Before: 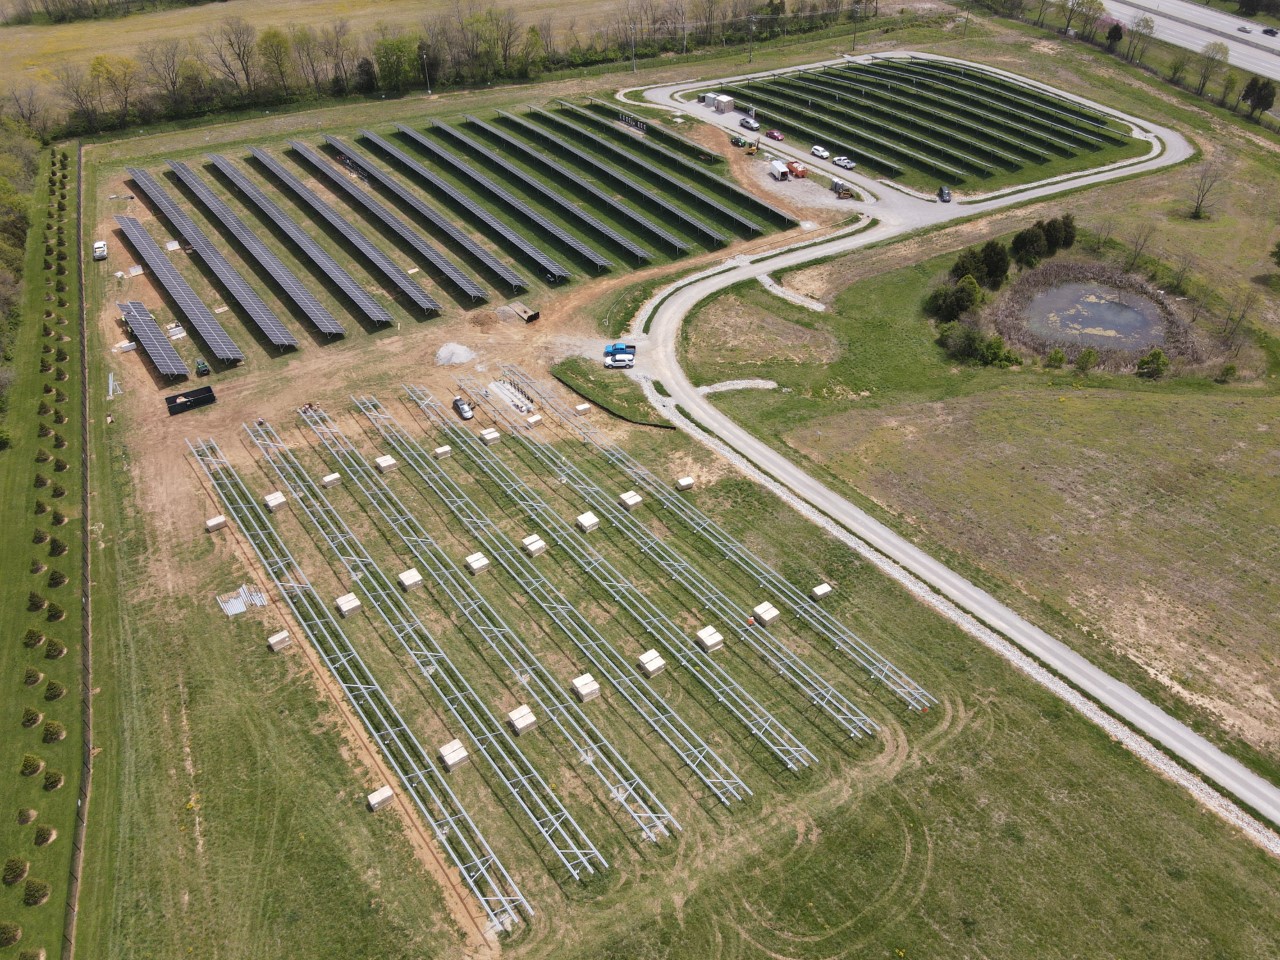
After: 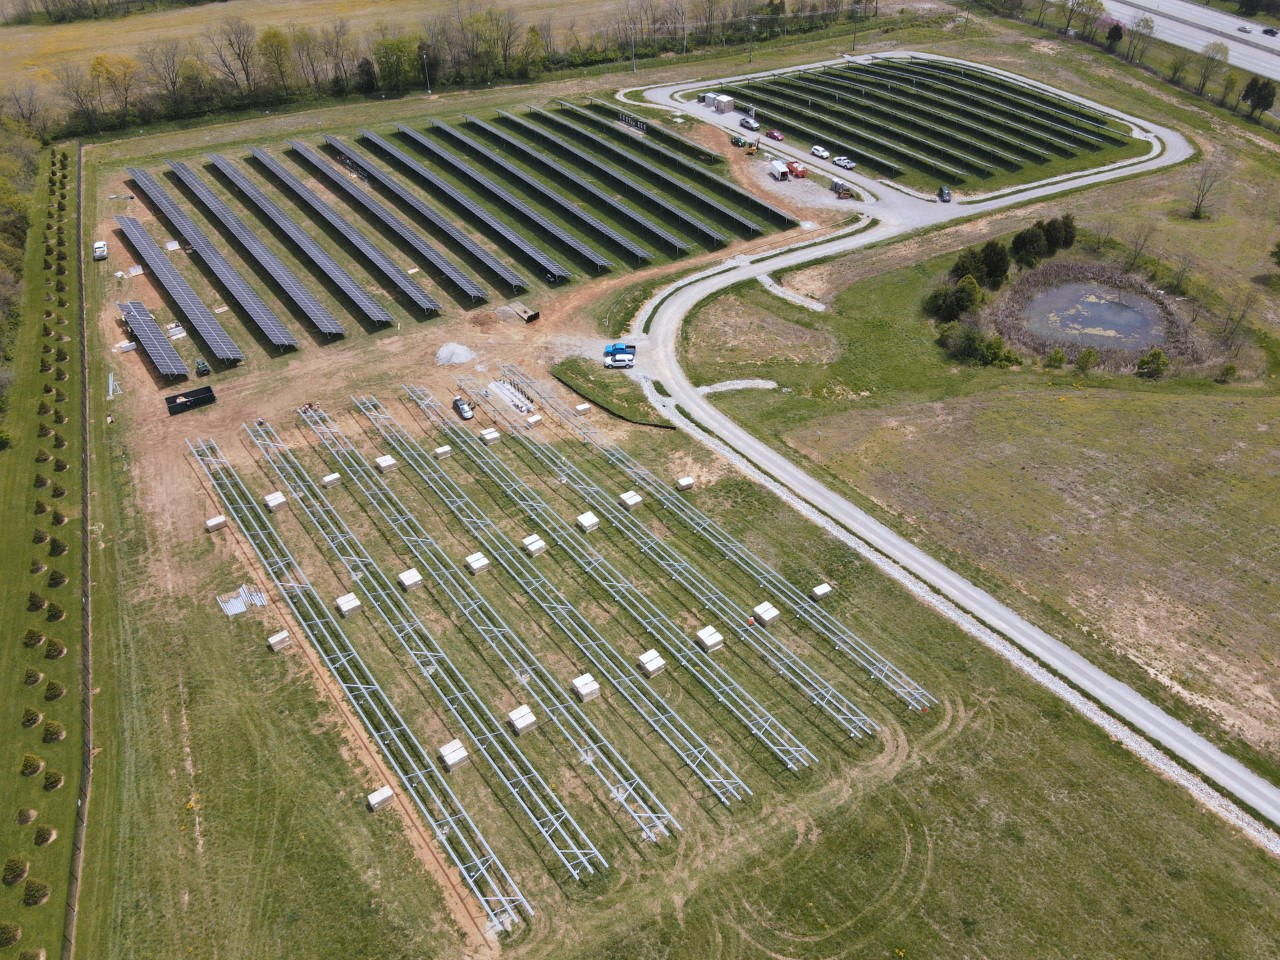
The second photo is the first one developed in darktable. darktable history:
white balance: red 0.974, blue 1.044
color zones: curves: ch1 [(0.309, 0.524) (0.41, 0.329) (0.508, 0.509)]; ch2 [(0.25, 0.457) (0.75, 0.5)]
